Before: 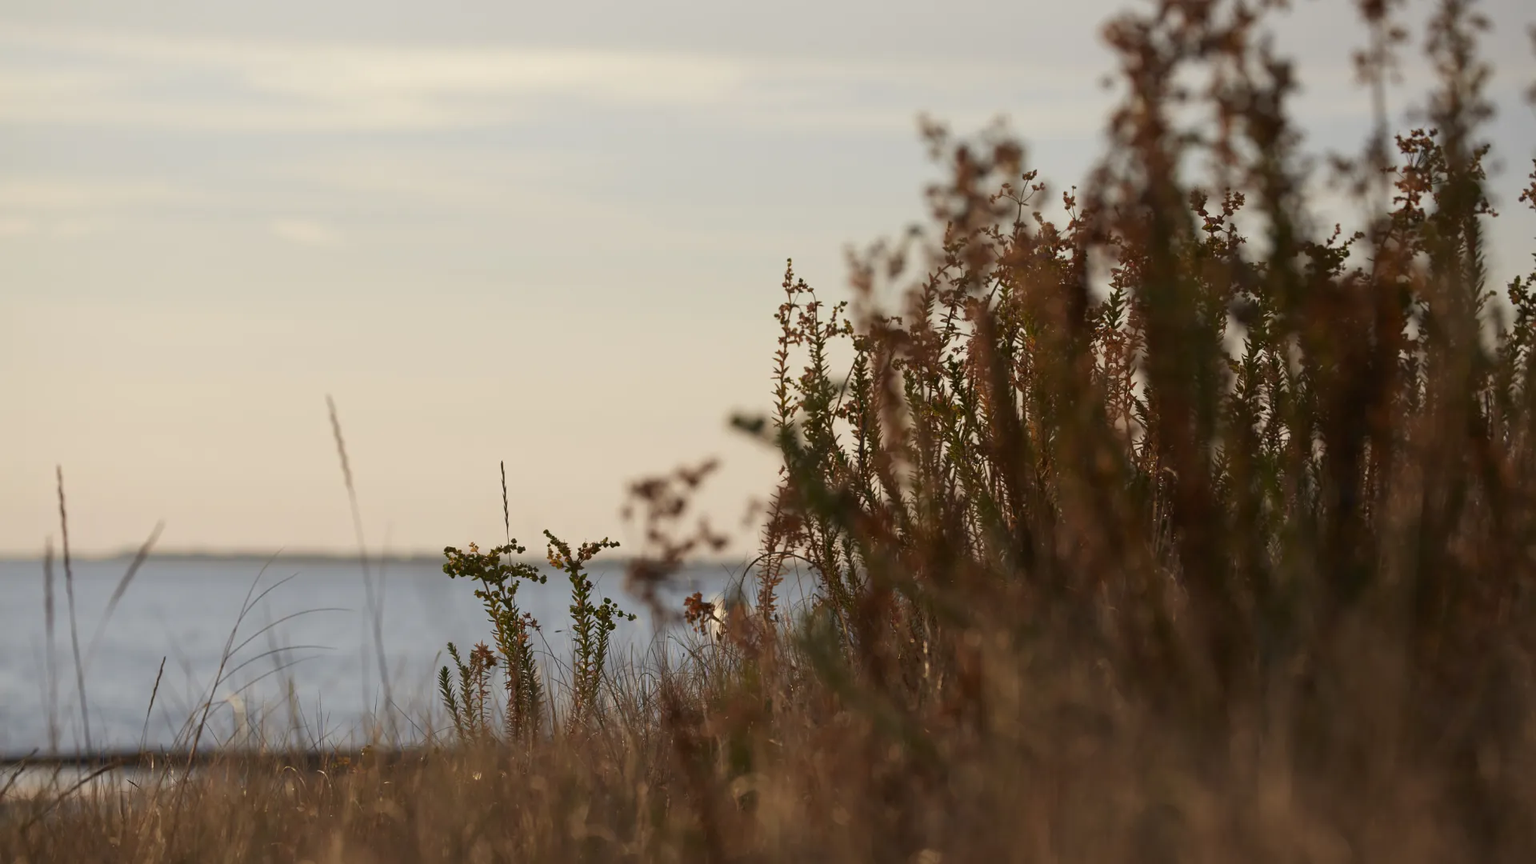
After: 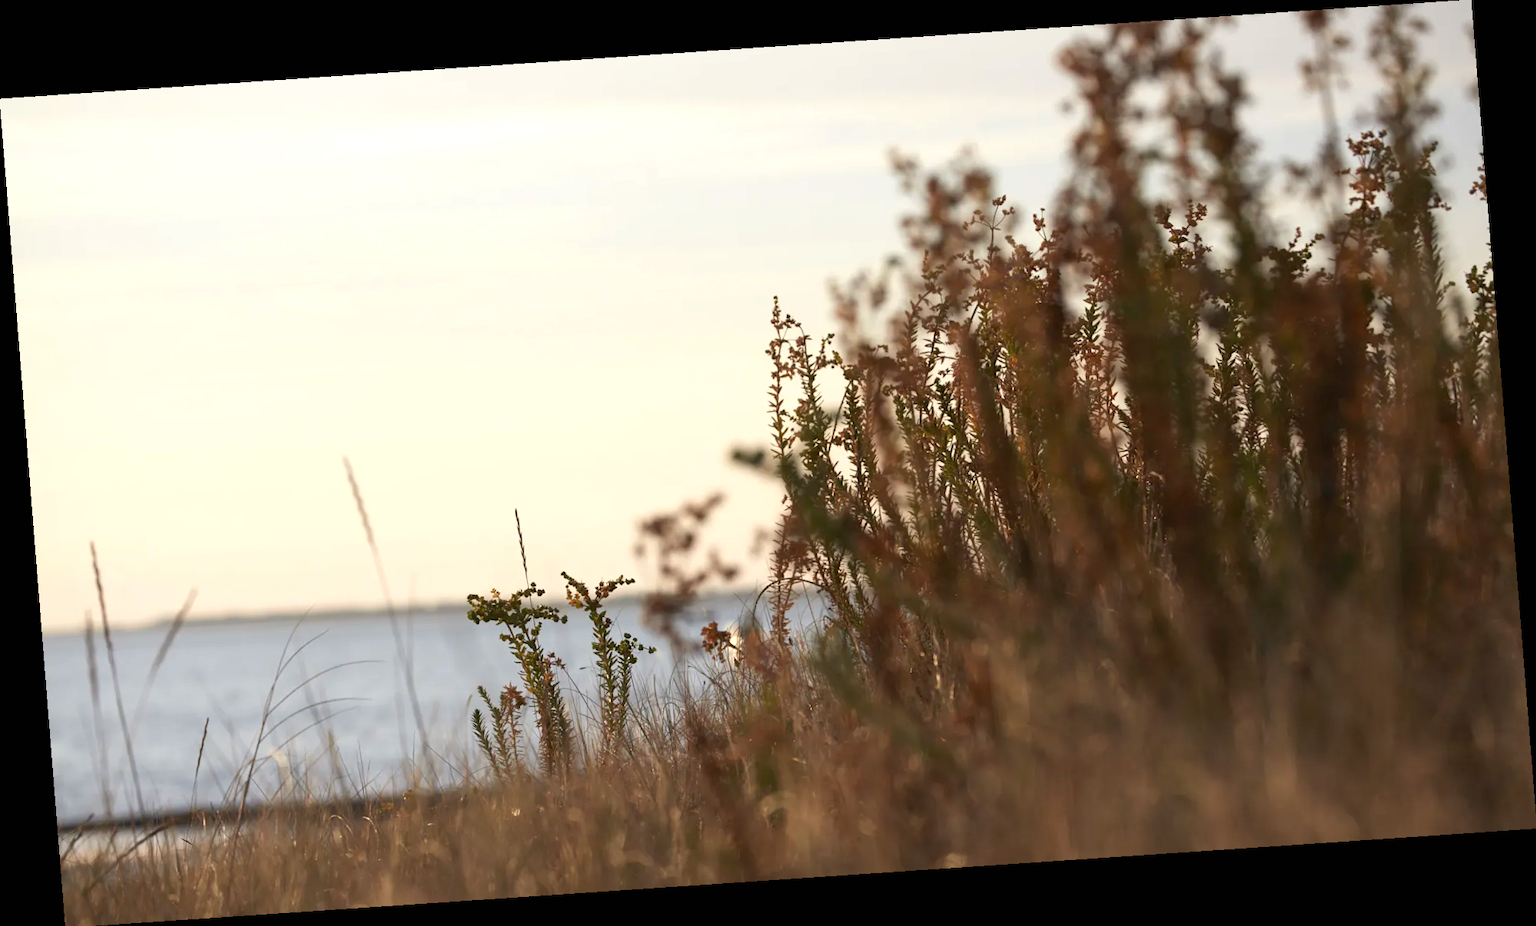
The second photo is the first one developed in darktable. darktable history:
rotate and perspective: rotation -4.2°, shear 0.006, automatic cropping off
exposure: black level correction 0, exposure 0.7 EV, compensate exposure bias true, compensate highlight preservation false
